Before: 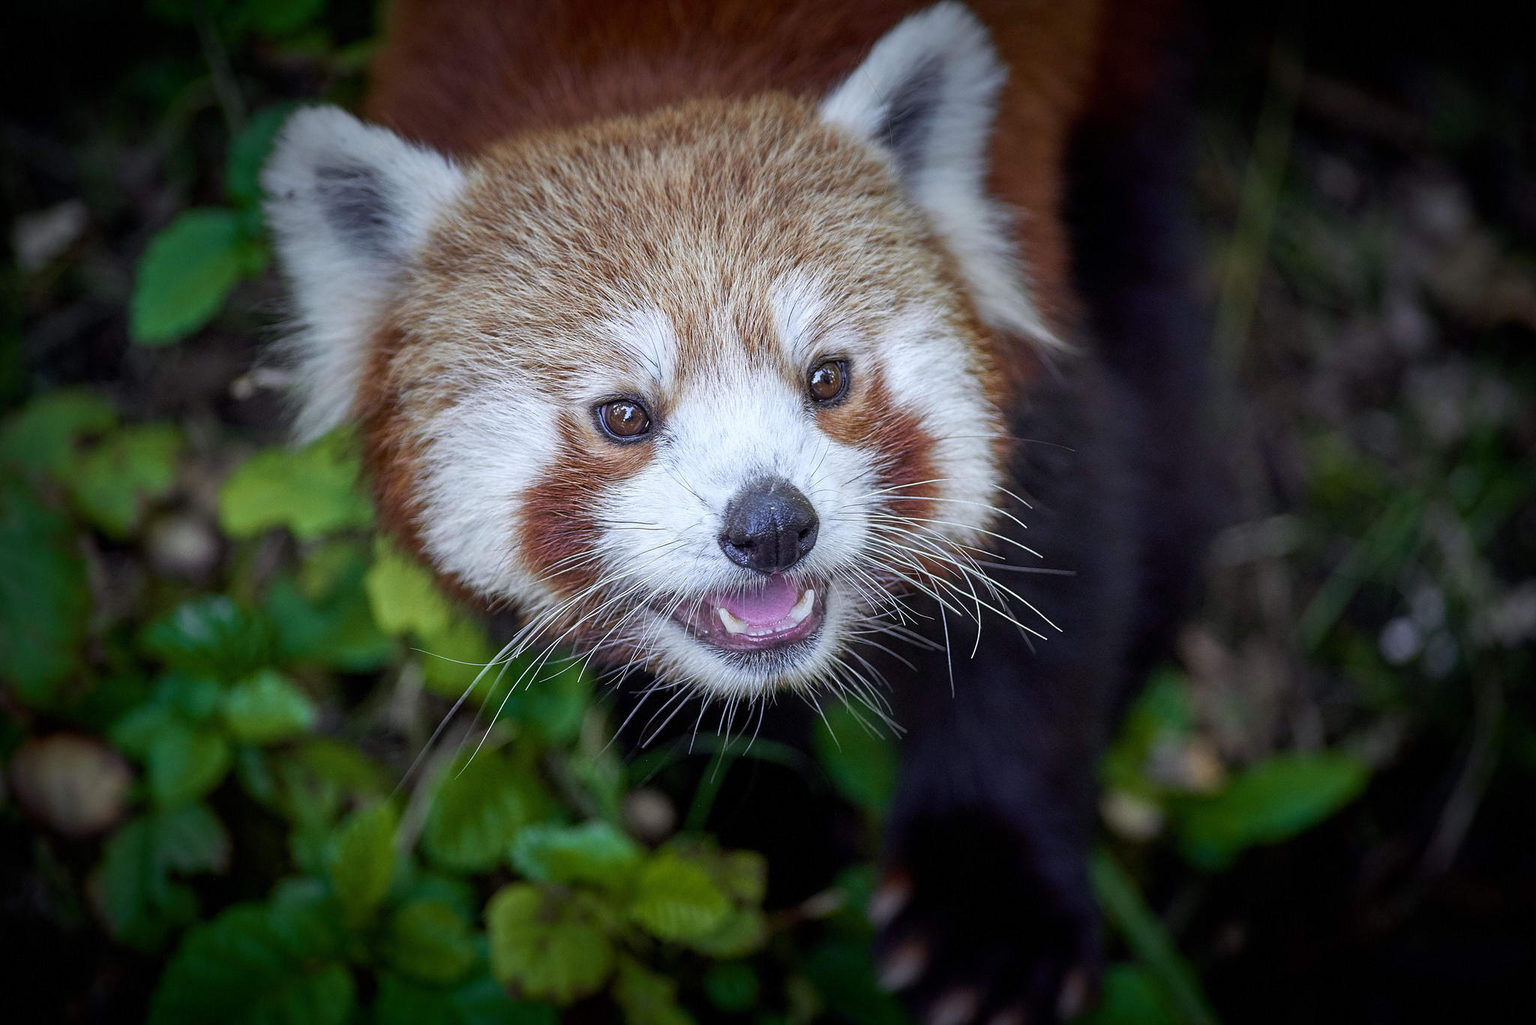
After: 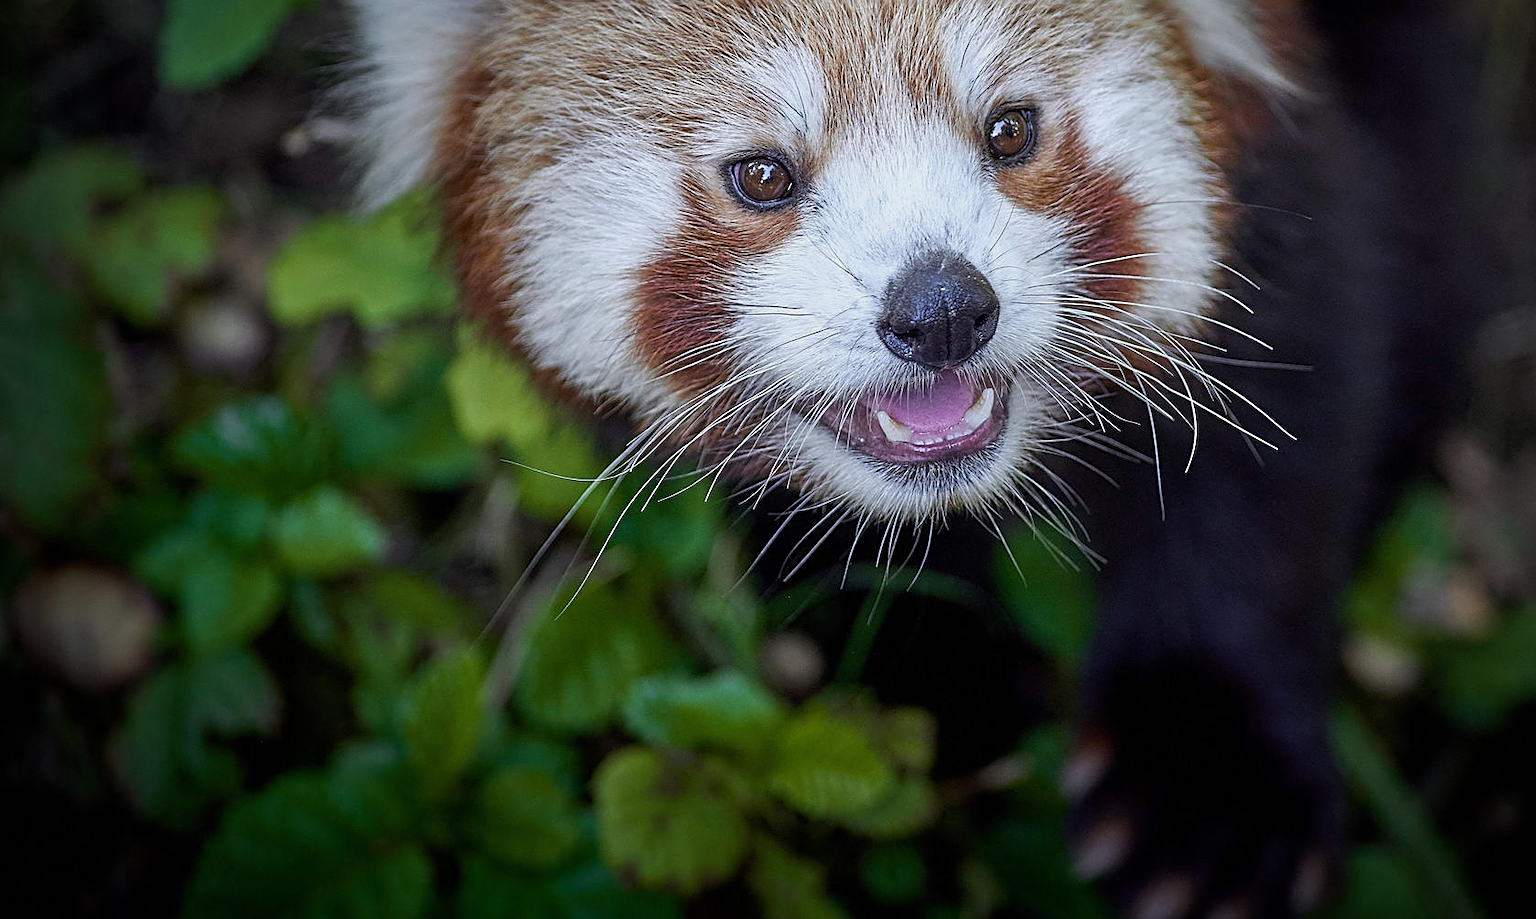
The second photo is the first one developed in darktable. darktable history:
sharpen: on, module defaults
vignetting: fall-off radius 45.04%
crop: top 26.516%, right 18.061%
exposure: exposure -0.181 EV, compensate exposure bias true, compensate highlight preservation false
